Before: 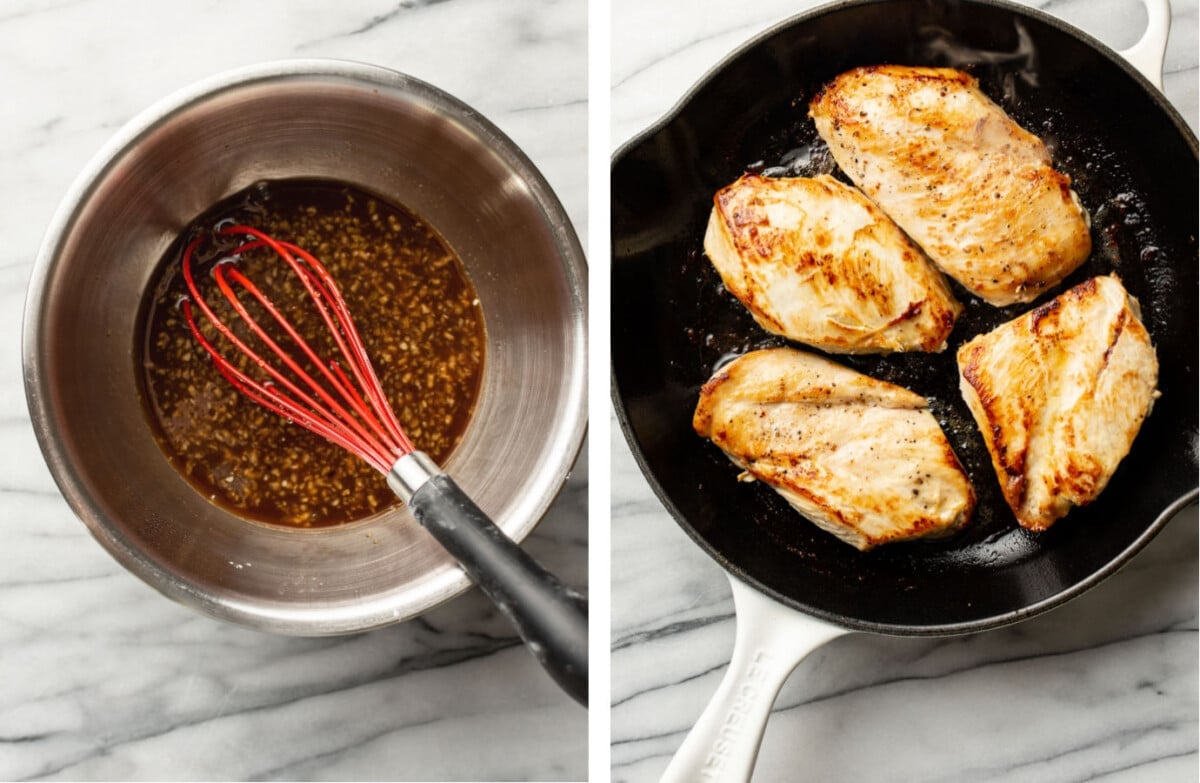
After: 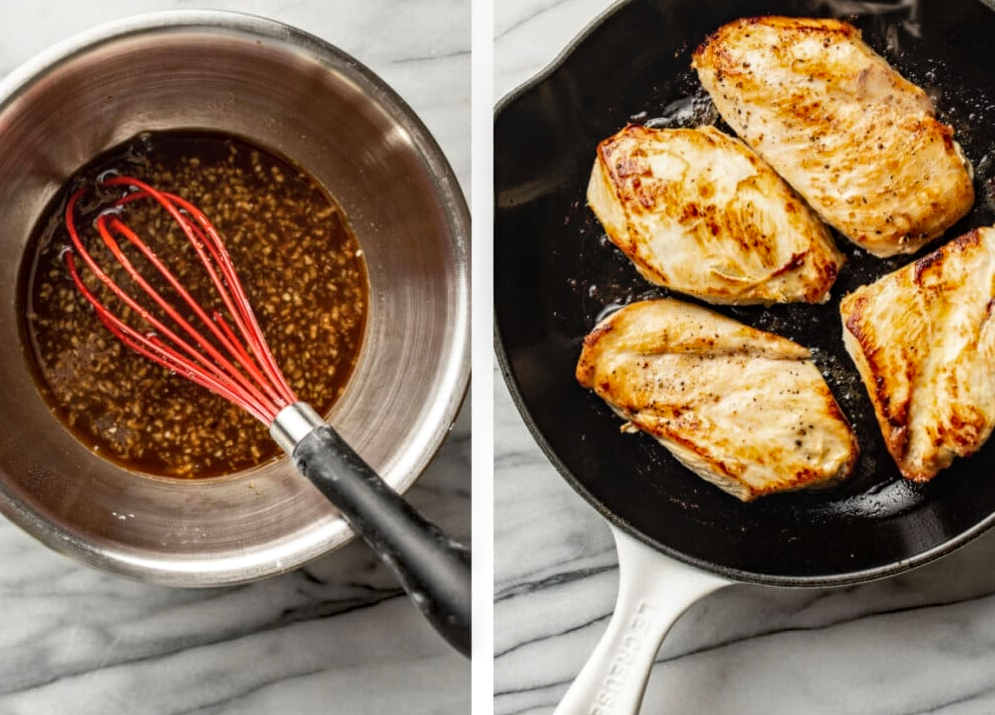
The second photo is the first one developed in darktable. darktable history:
local contrast: on, module defaults
crop: left 9.783%, top 6.307%, right 7.274%, bottom 2.325%
haze removal: compatibility mode true, adaptive false
